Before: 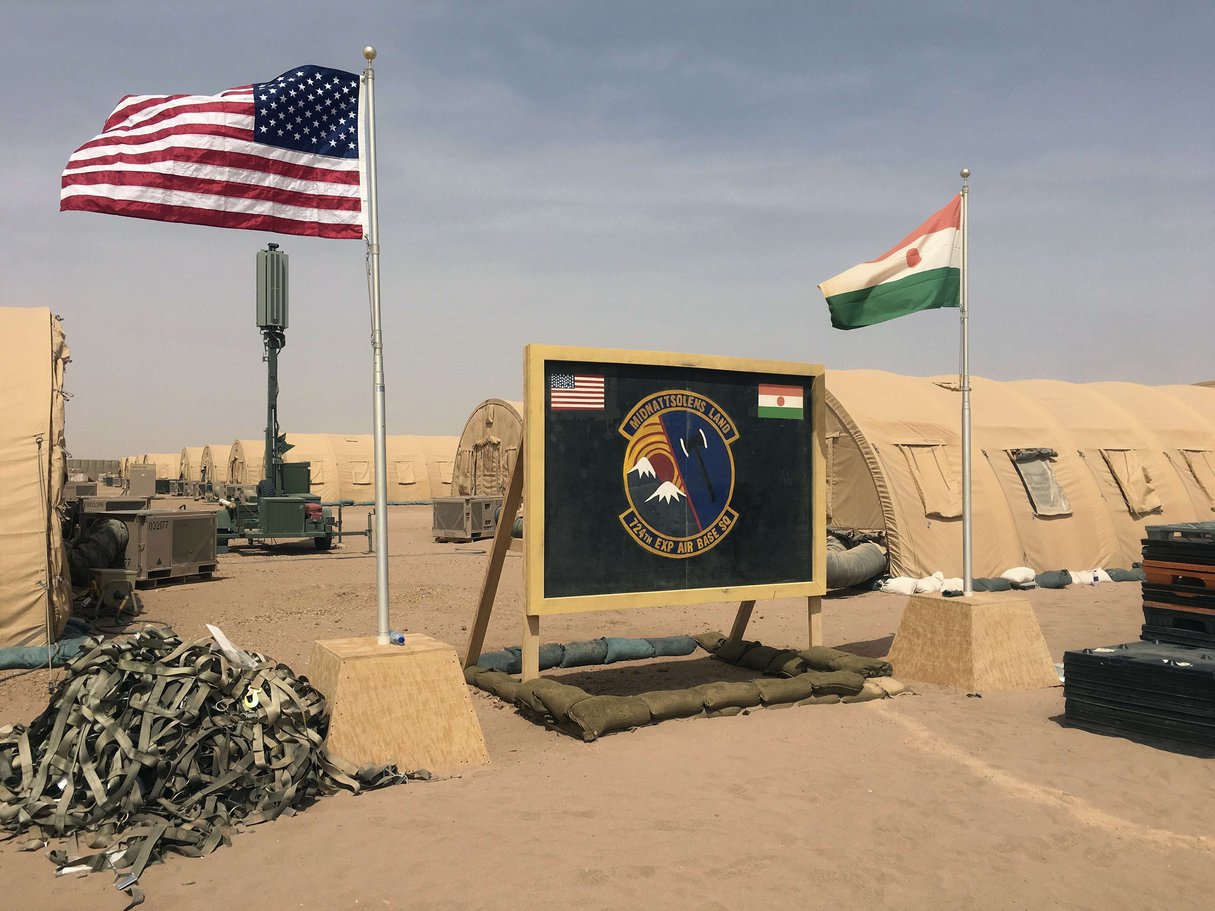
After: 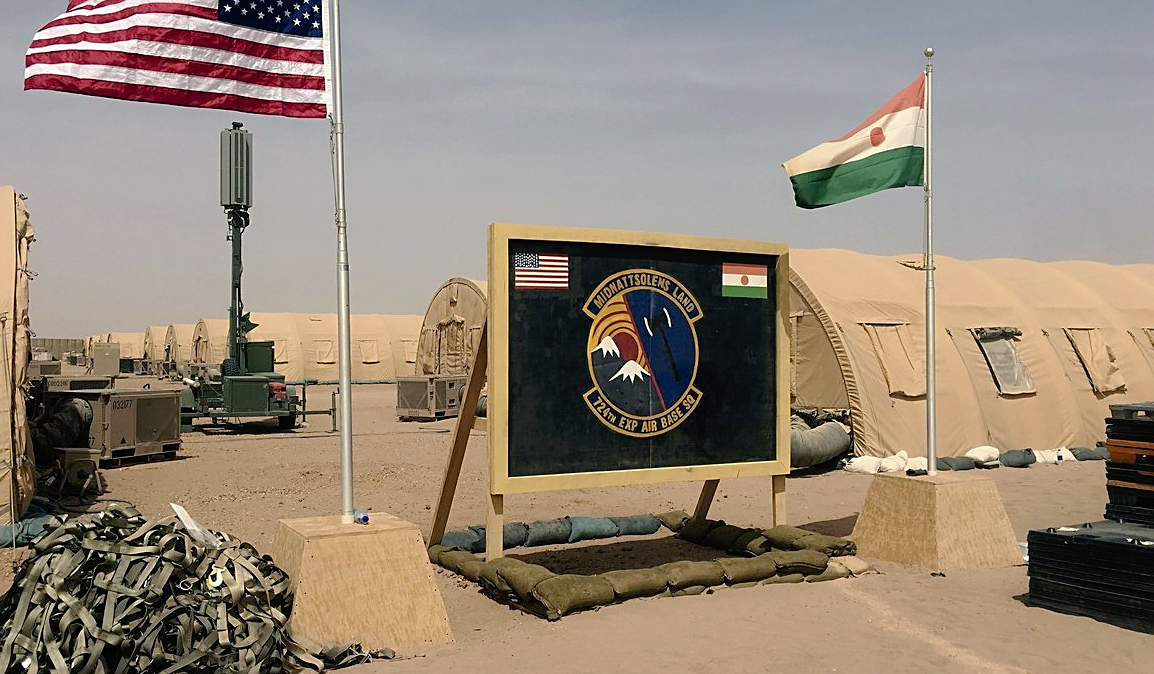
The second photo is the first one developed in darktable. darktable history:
crop and rotate: left 2.991%, top 13.302%, right 1.981%, bottom 12.636%
sharpen: on, module defaults
tone curve: curves: ch0 [(0, 0) (0.003, 0.001) (0.011, 0.002) (0.025, 0.007) (0.044, 0.015) (0.069, 0.022) (0.1, 0.03) (0.136, 0.056) (0.177, 0.115) (0.224, 0.177) (0.277, 0.244) (0.335, 0.322) (0.399, 0.398) (0.468, 0.471) (0.543, 0.545) (0.623, 0.614) (0.709, 0.685) (0.801, 0.765) (0.898, 0.867) (1, 1)], preserve colors none
